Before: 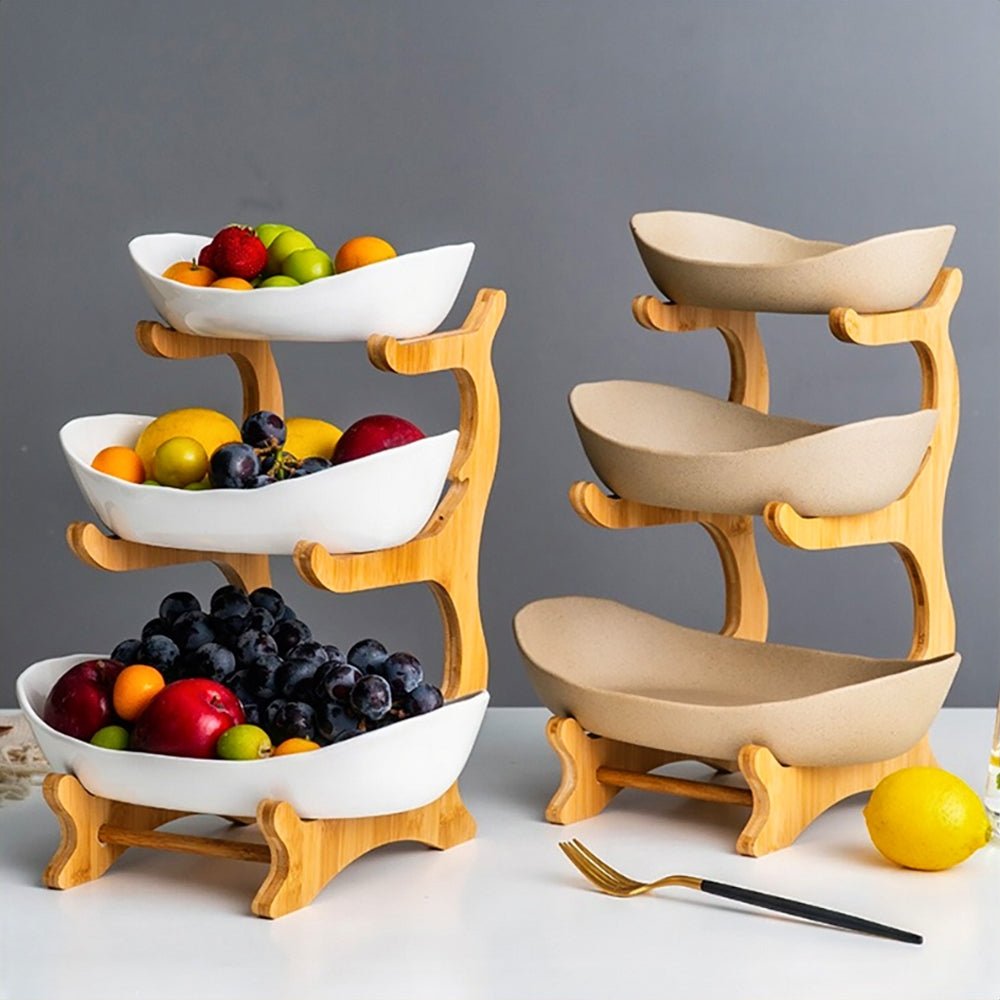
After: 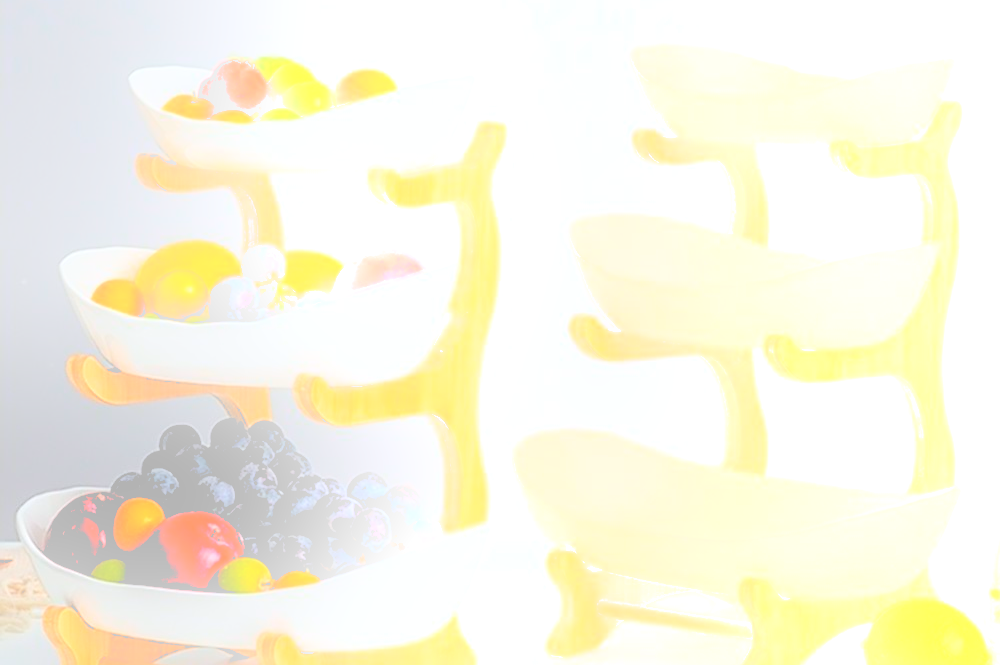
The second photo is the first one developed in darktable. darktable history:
bloom: size 25%, threshold 5%, strength 90%
crop: top 16.727%, bottom 16.727%
exposure: exposure -0.462 EV, compensate highlight preservation false
white balance: red 0.986, blue 1.01
sharpen: on, module defaults
local contrast: on, module defaults
rgb levels: levels [[0.013, 0.434, 0.89], [0, 0.5, 1], [0, 0.5, 1]]
